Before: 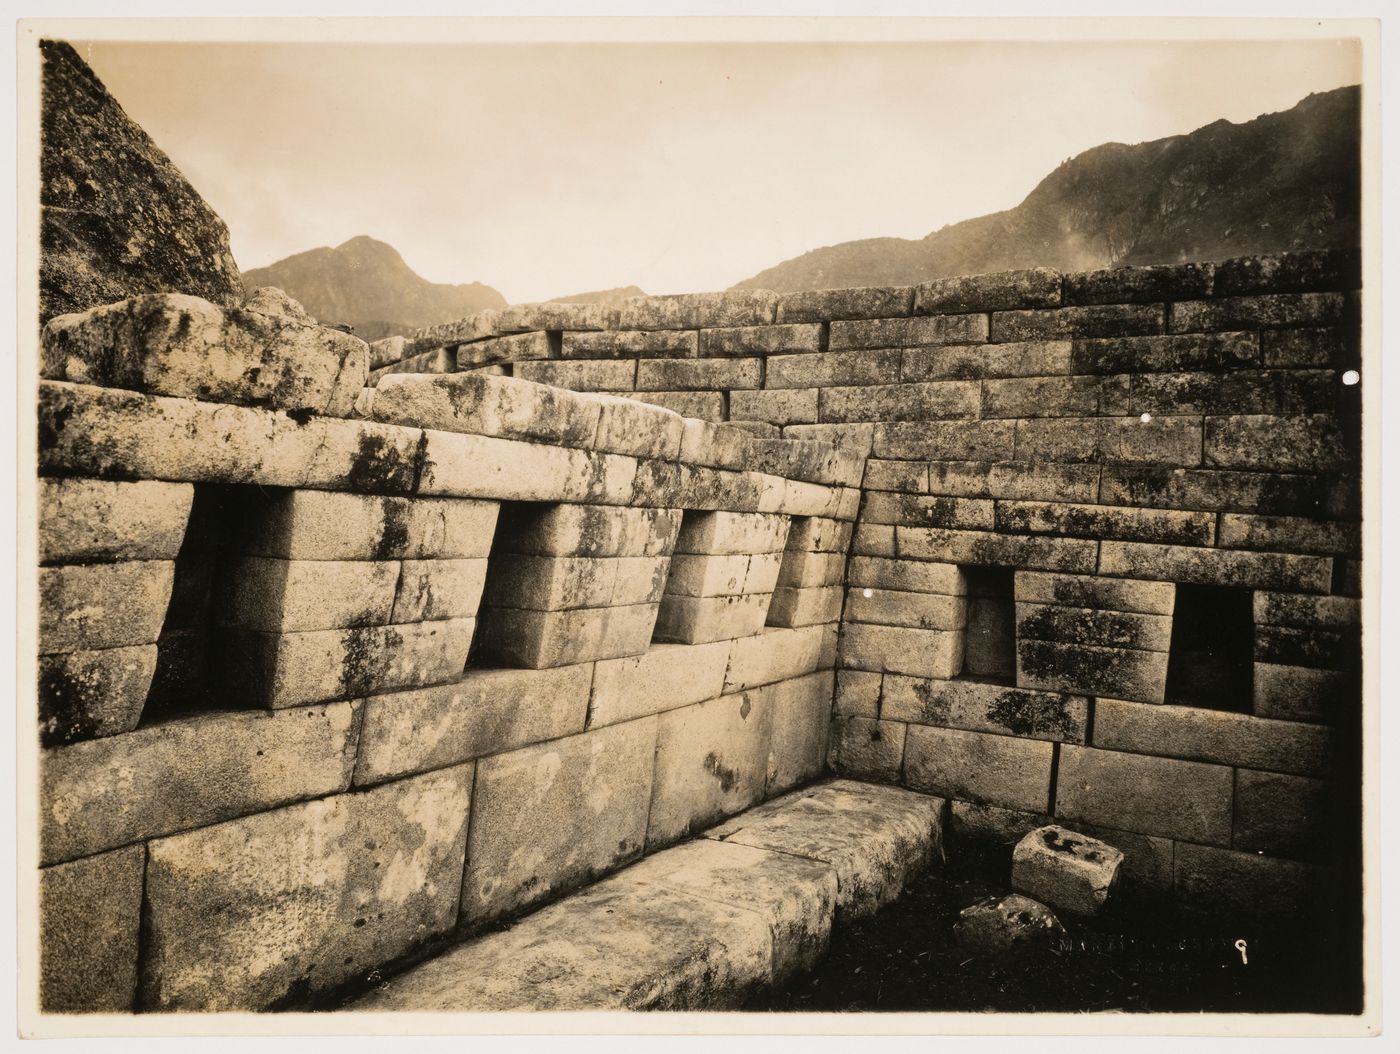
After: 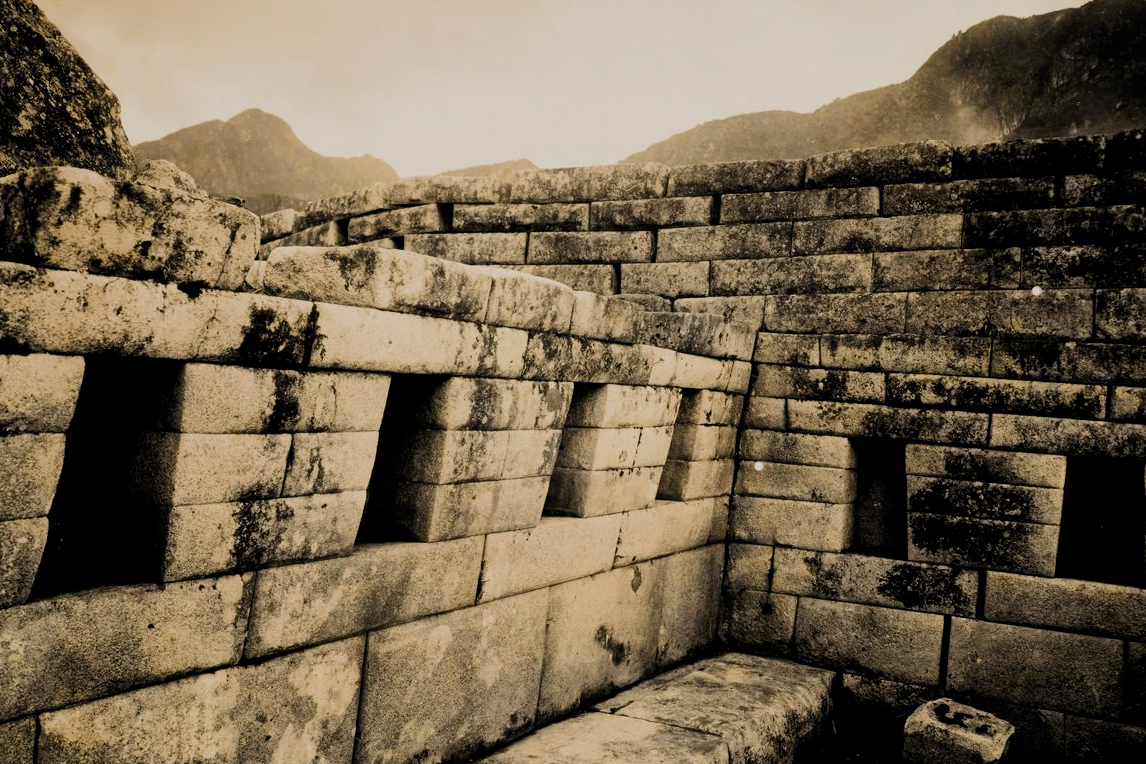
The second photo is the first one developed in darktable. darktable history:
filmic rgb: black relative exposure -5.01 EV, white relative exposure 3.99 EV, hardness 2.9, contrast 1.192, highlights saturation mix -29.34%, color science v6 (2022)
contrast brightness saturation: contrast 0.067, brightness -0.155, saturation 0.119
tone equalizer: on, module defaults
crop: left 7.805%, top 12.098%, right 10.331%, bottom 15.409%
